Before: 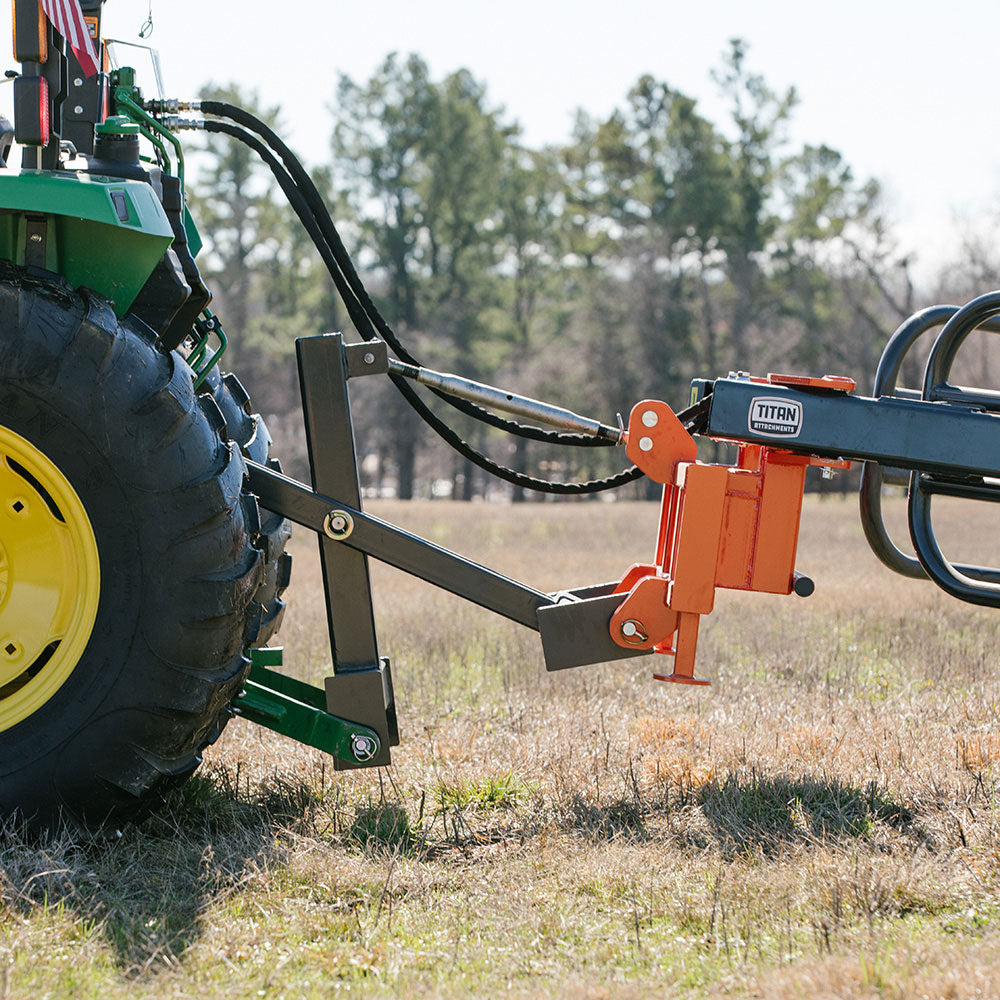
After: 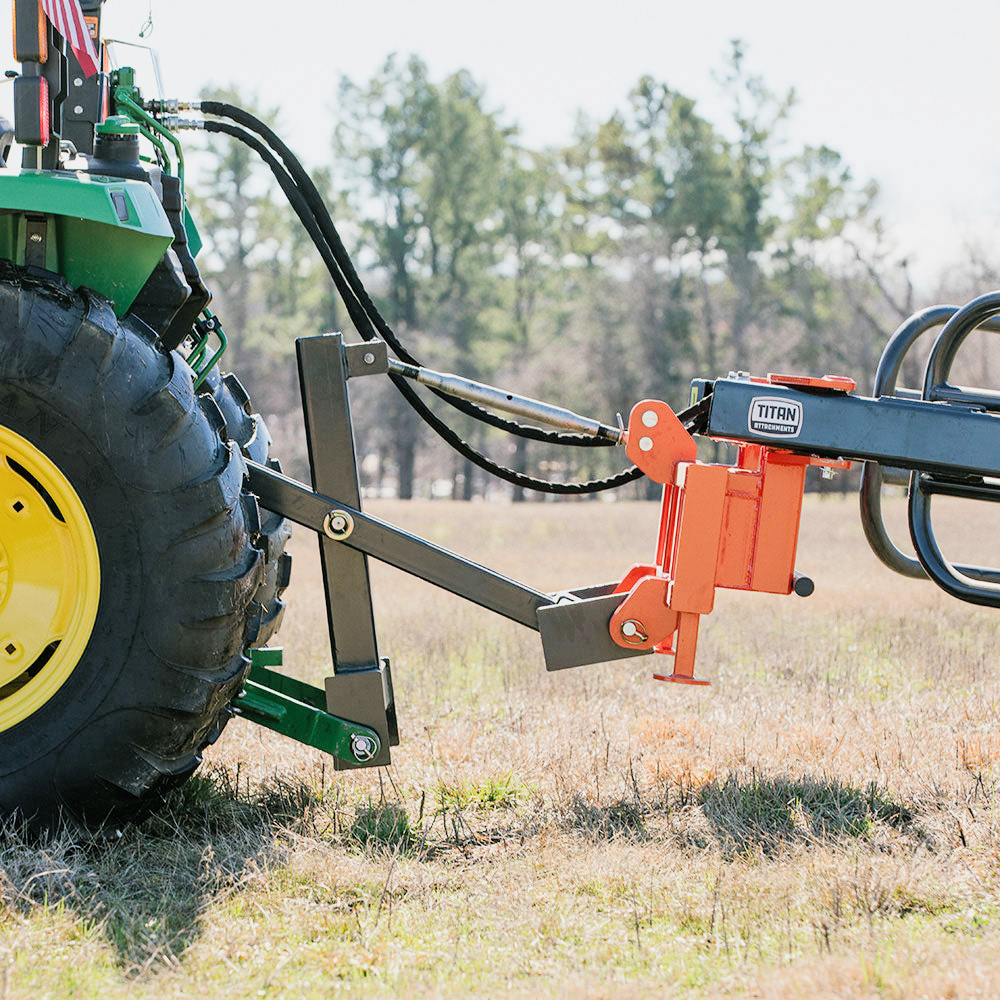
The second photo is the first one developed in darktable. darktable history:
exposure: black level correction 0, exposure 1 EV, compensate exposure bias true, compensate highlight preservation false
filmic rgb: black relative exposure -7.65 EV, white relative exposure 4.56 EV, hardness 3.61
